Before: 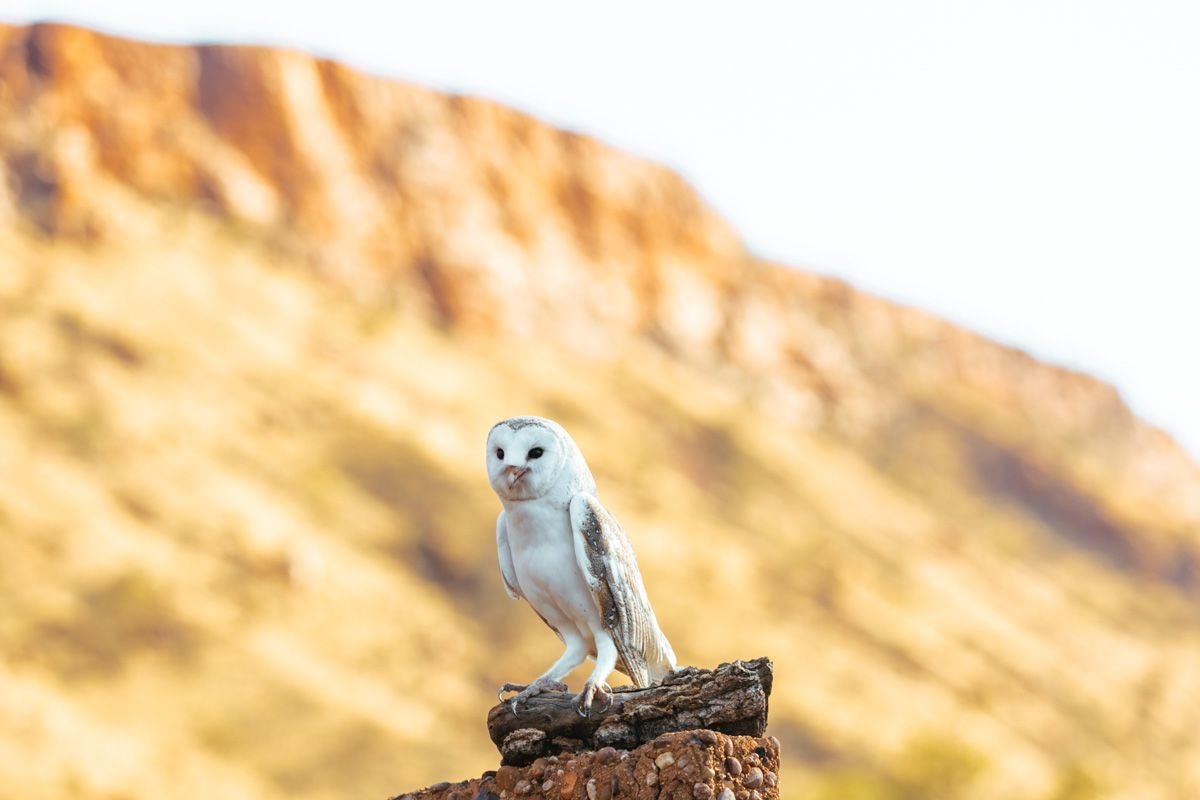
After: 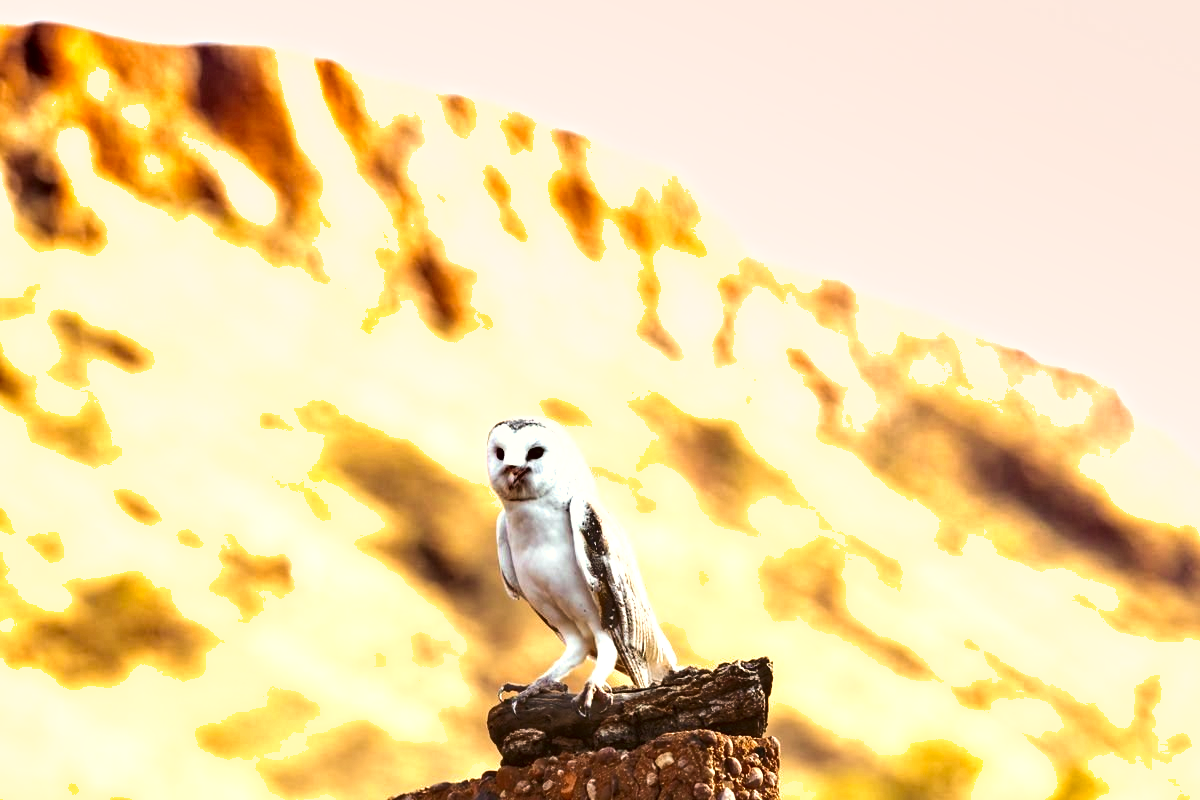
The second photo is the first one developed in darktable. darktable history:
color correction: highlights a* 6.32, highlights b* 8.4, shadows a* 6.01, shadows b* 7.44, saturation 0.88
exposure: black level correction 0, exposure 0.696 EV, compensate highlight preservation false
velvia: on, module defaults
shadows and highlights: radius 263.55, soften with gaussian
